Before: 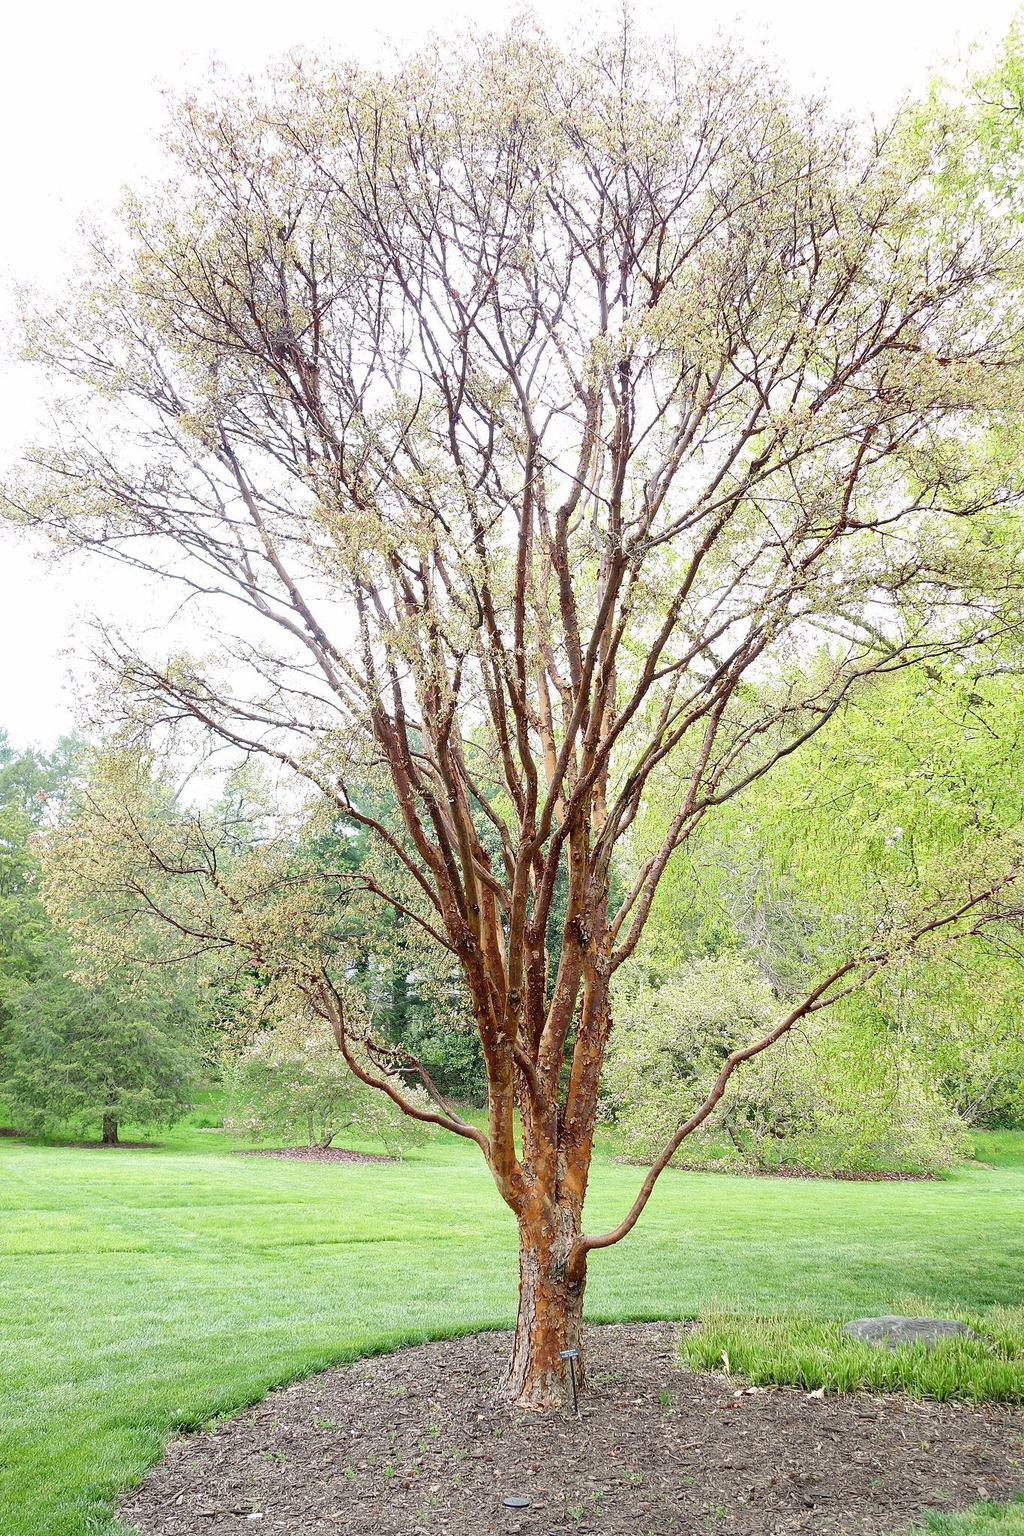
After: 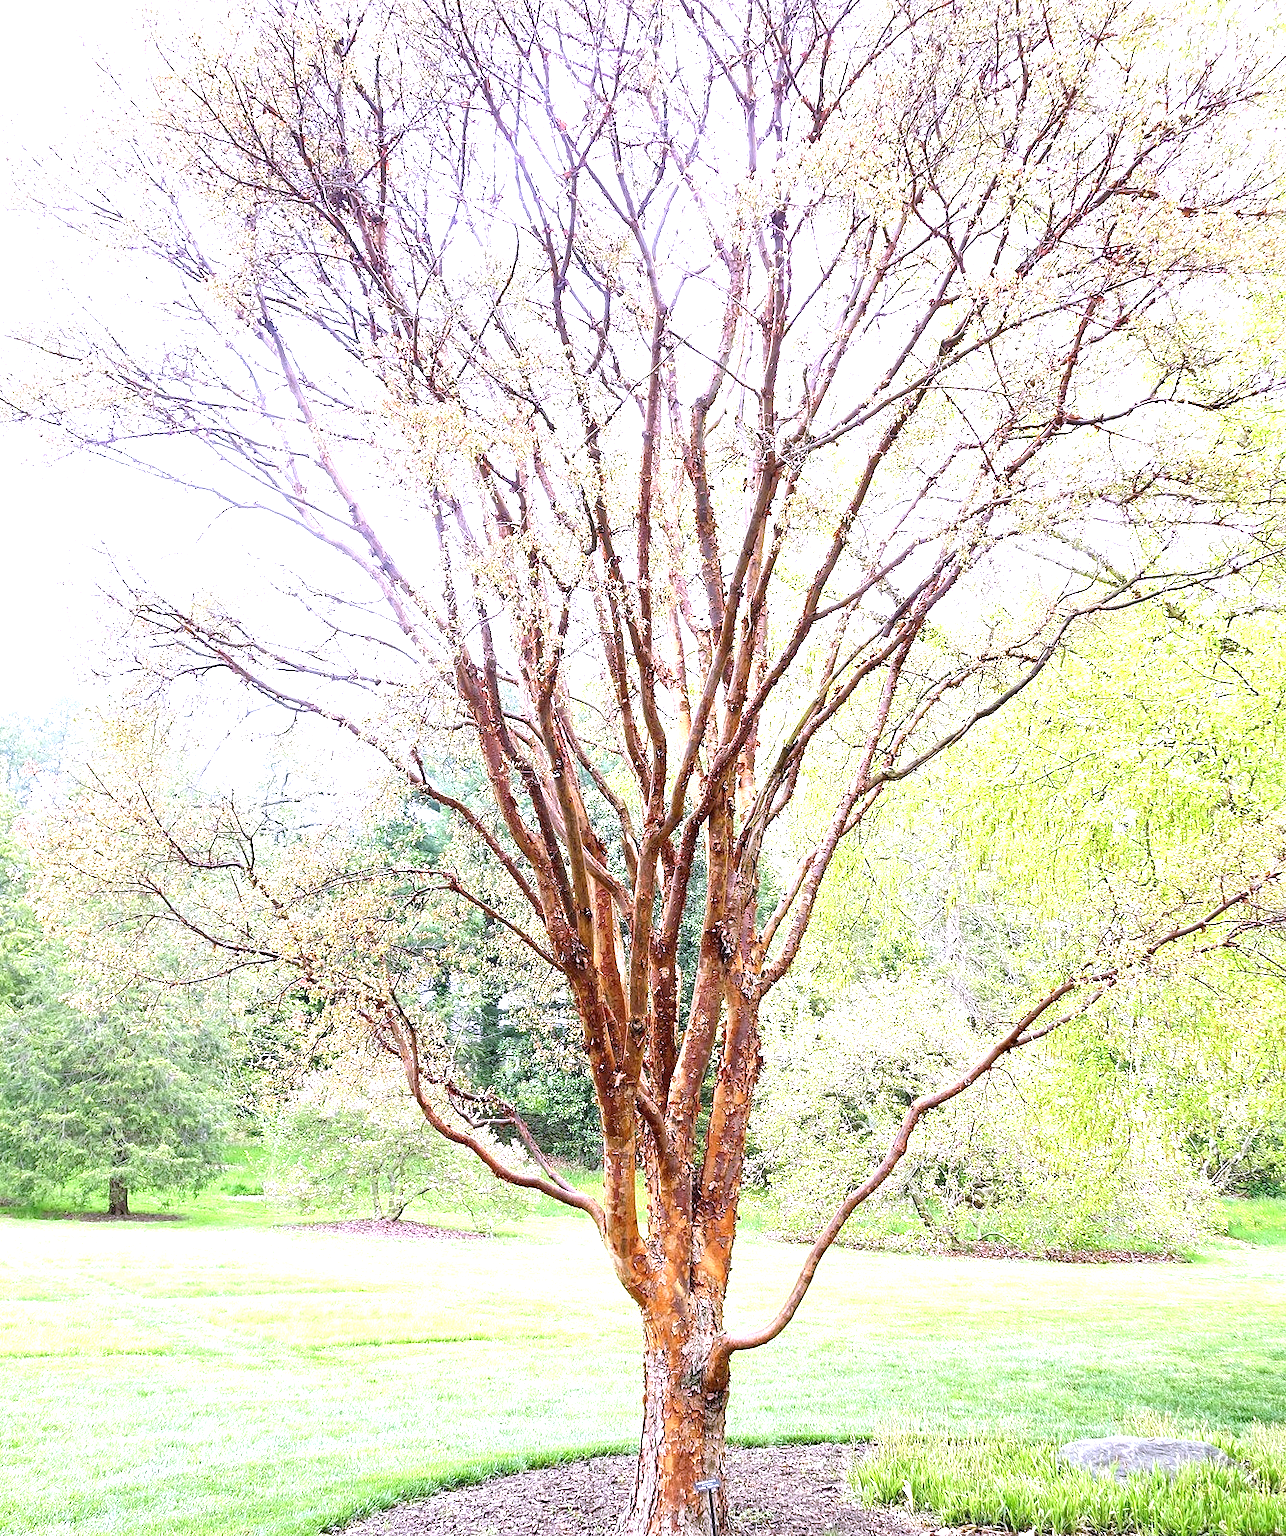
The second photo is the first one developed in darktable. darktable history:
white balance: red 1.042, blue 1.17
exposure: black level correction 0, exposure 1.1 EV, compensate exposure bias true, compensate highlight preservation false
crop and rotate: left 1.814%, top 12.818%, right 0.25%, bottom 9.225%
